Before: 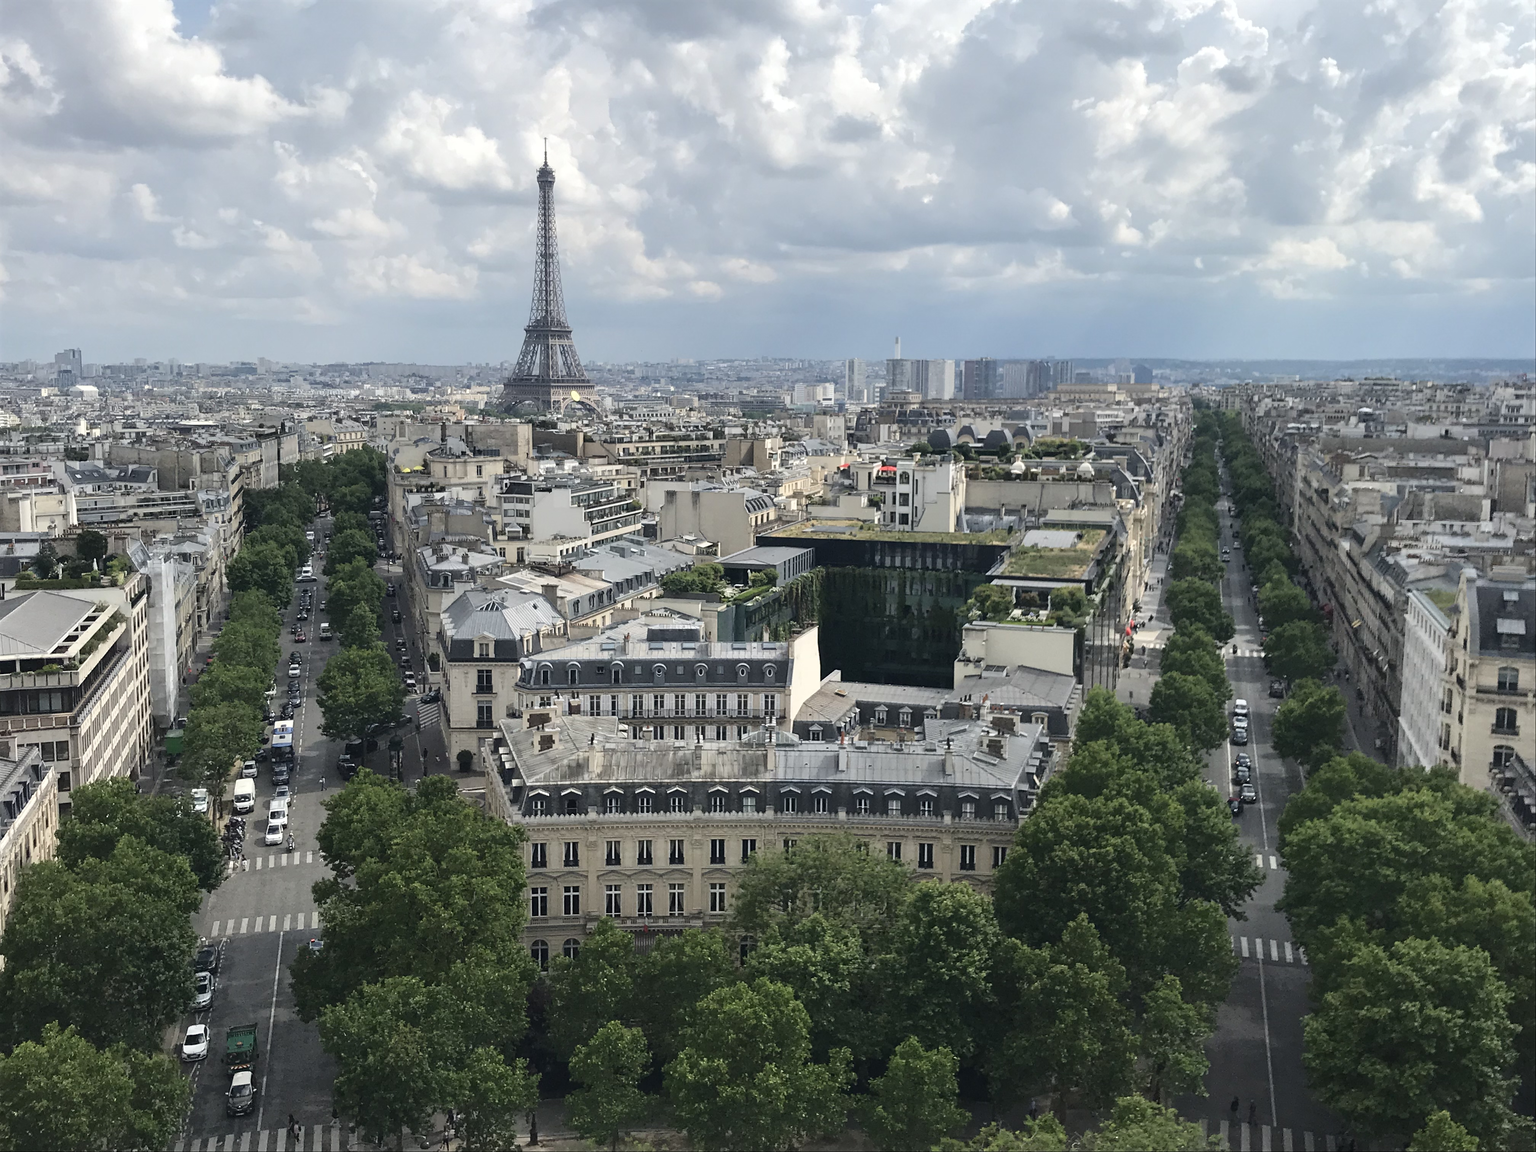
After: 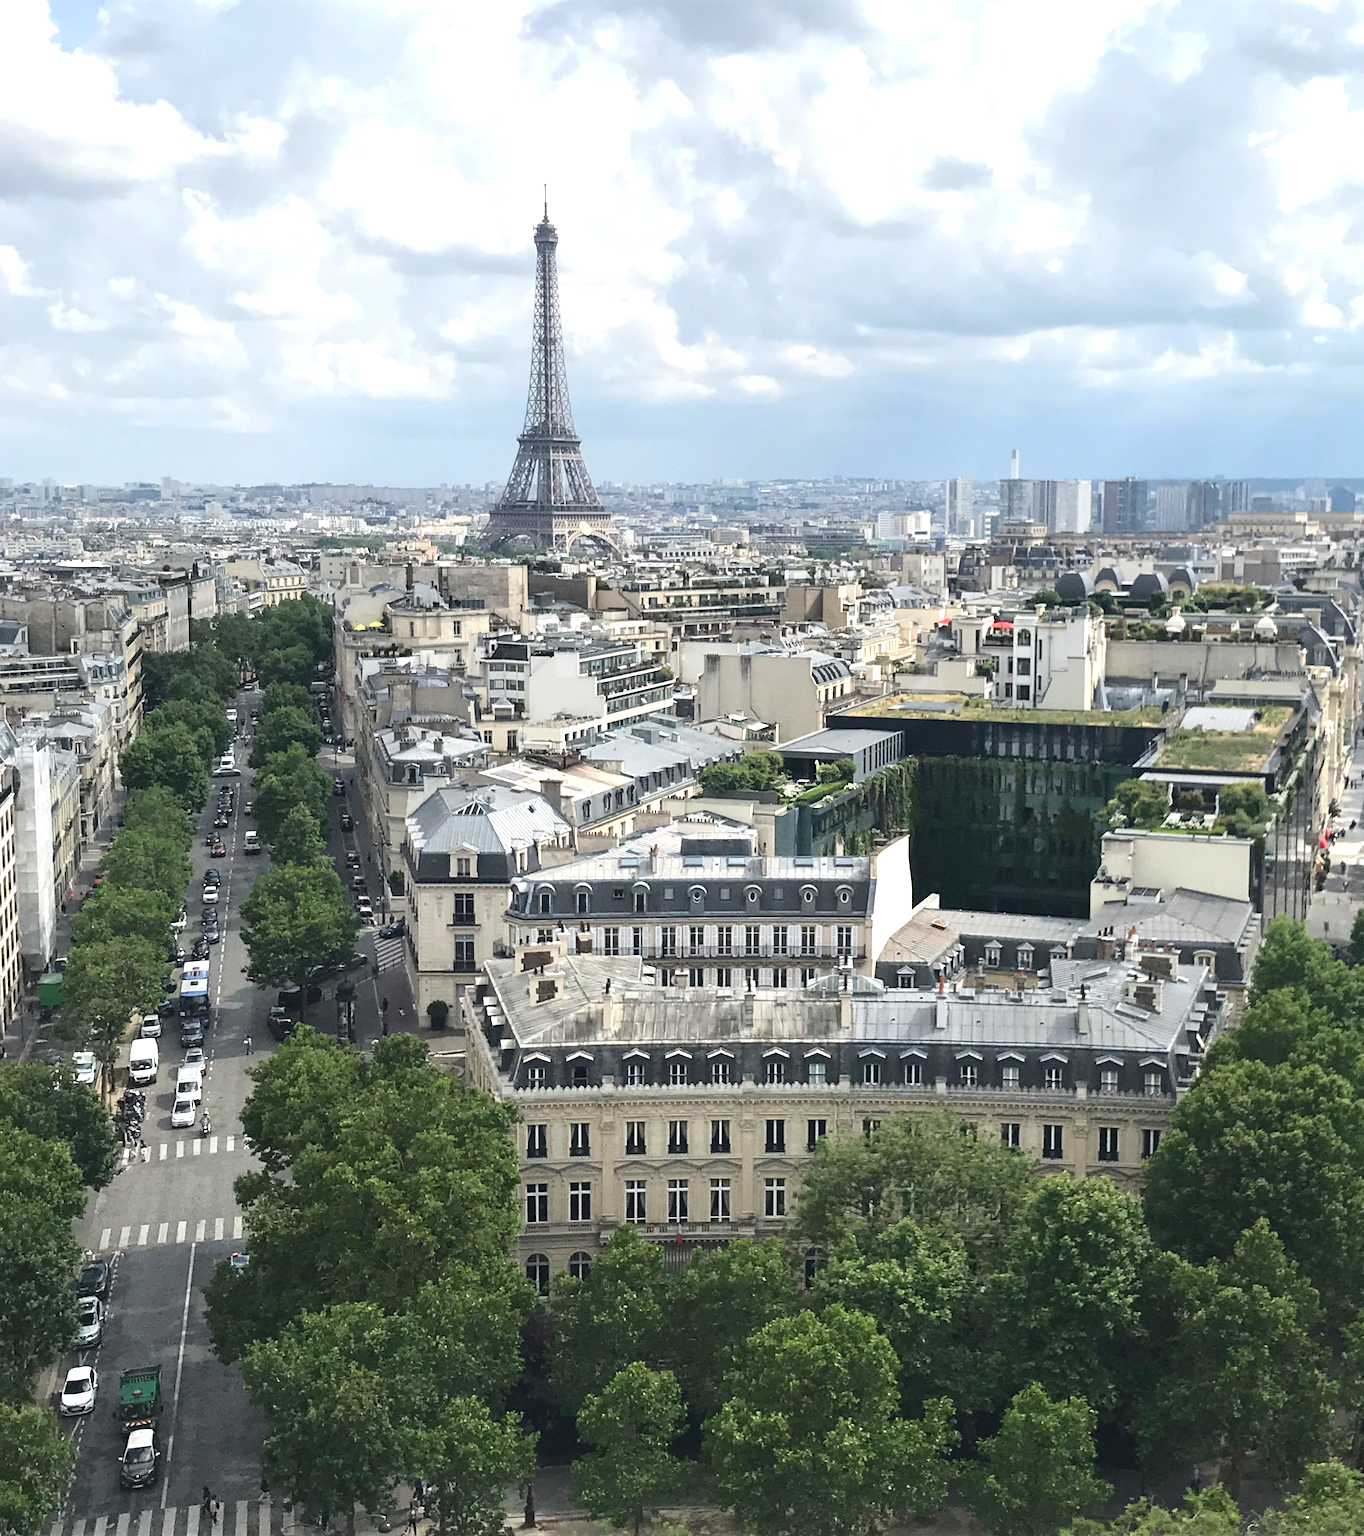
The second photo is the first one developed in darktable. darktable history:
exposure: exposure 0.609 EV, compensate highlight preservation false
crop and rotate: left 8.909%, right 24.479%
